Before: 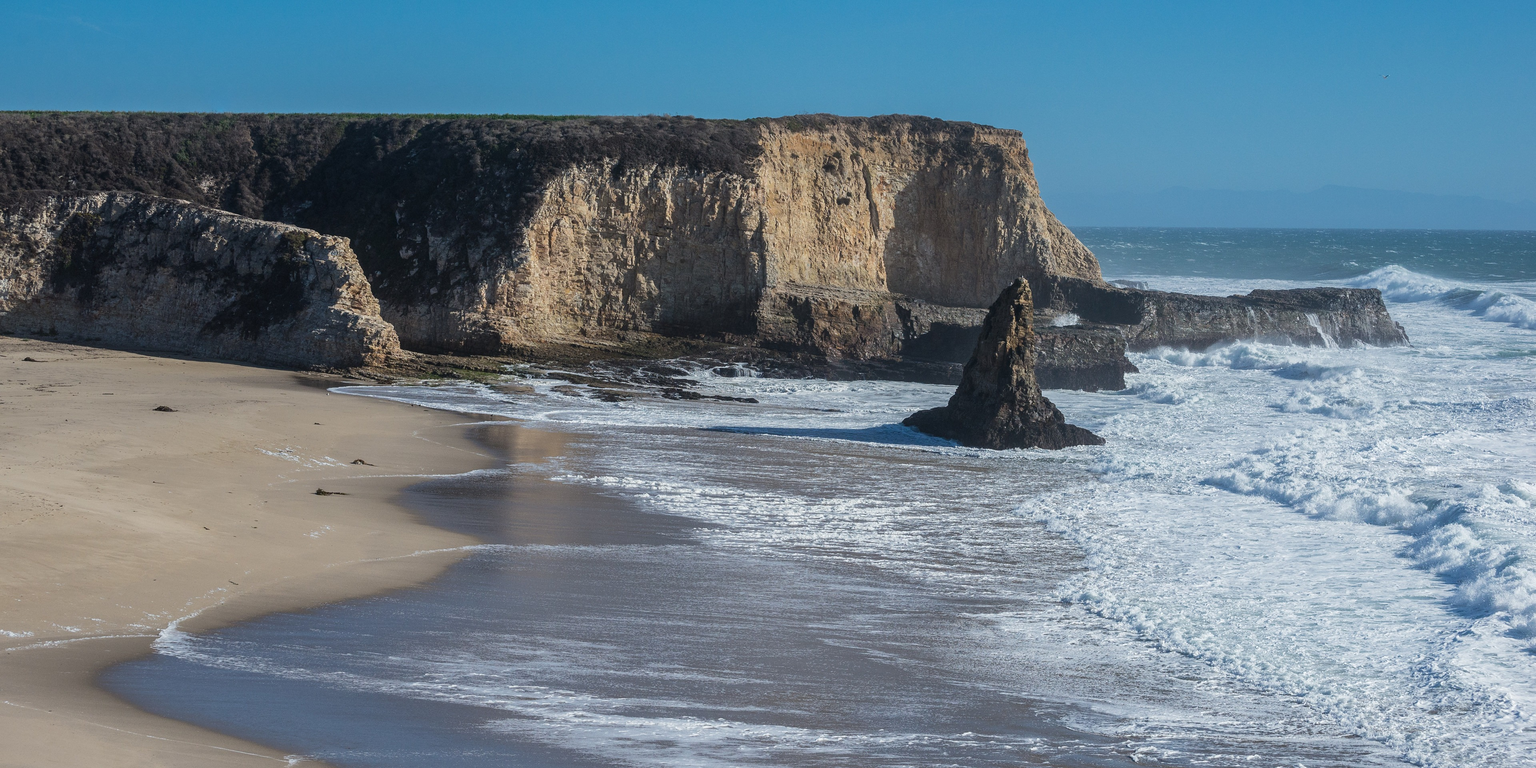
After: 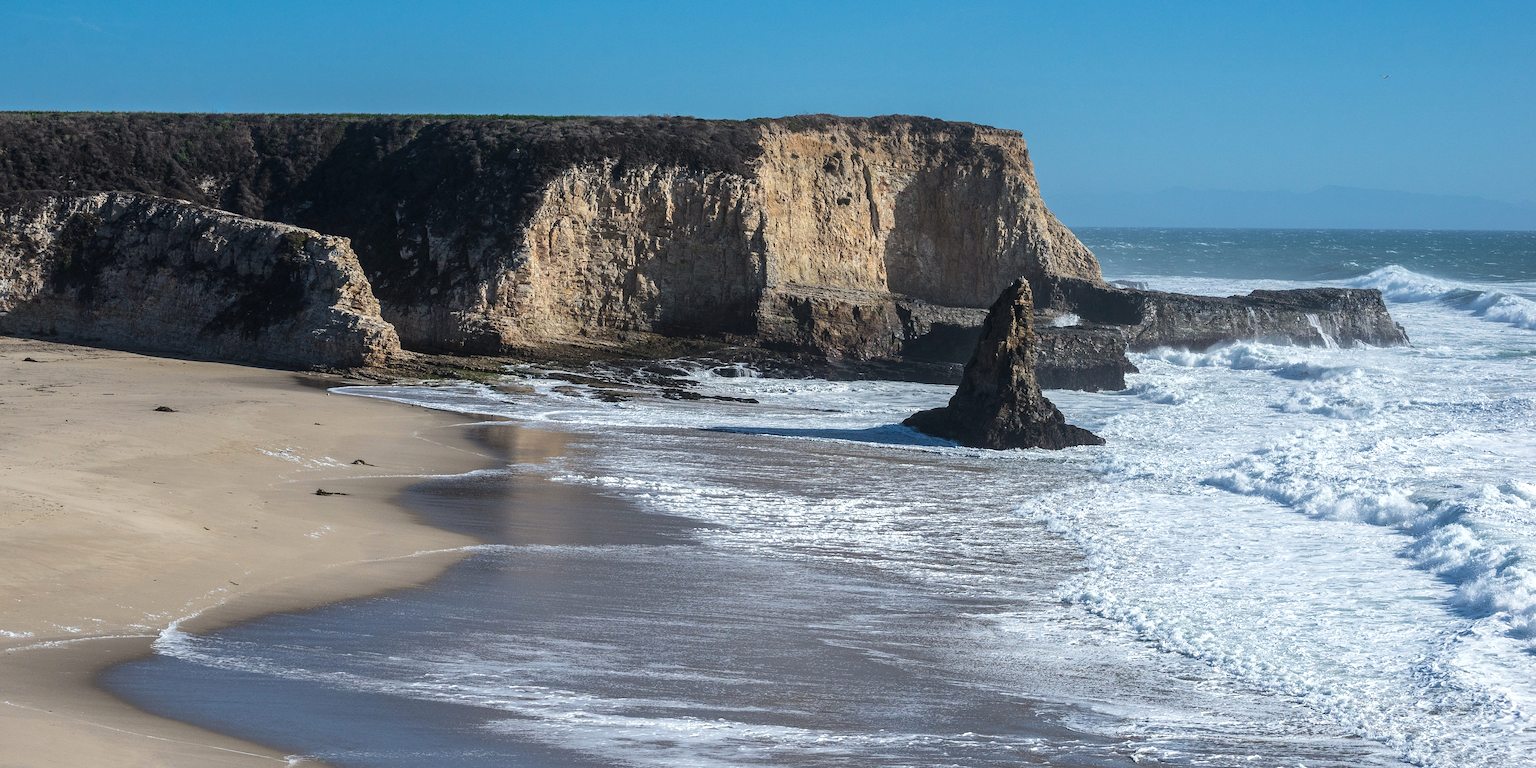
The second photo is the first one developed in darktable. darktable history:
tone equalizer: -8 EV -0.443 EV, -7 EV -0.371 EV, -6 EV -0.354 EV, -5 EV -0.217 EV, -3 EV 0.193 EV, -2 EV 0.326 EV, -1 EV 0.413 EV, +0 EV 0.426 EV, edges refinement/feathering 500, mask exposure compensation -1.57 EV, preserve details no
